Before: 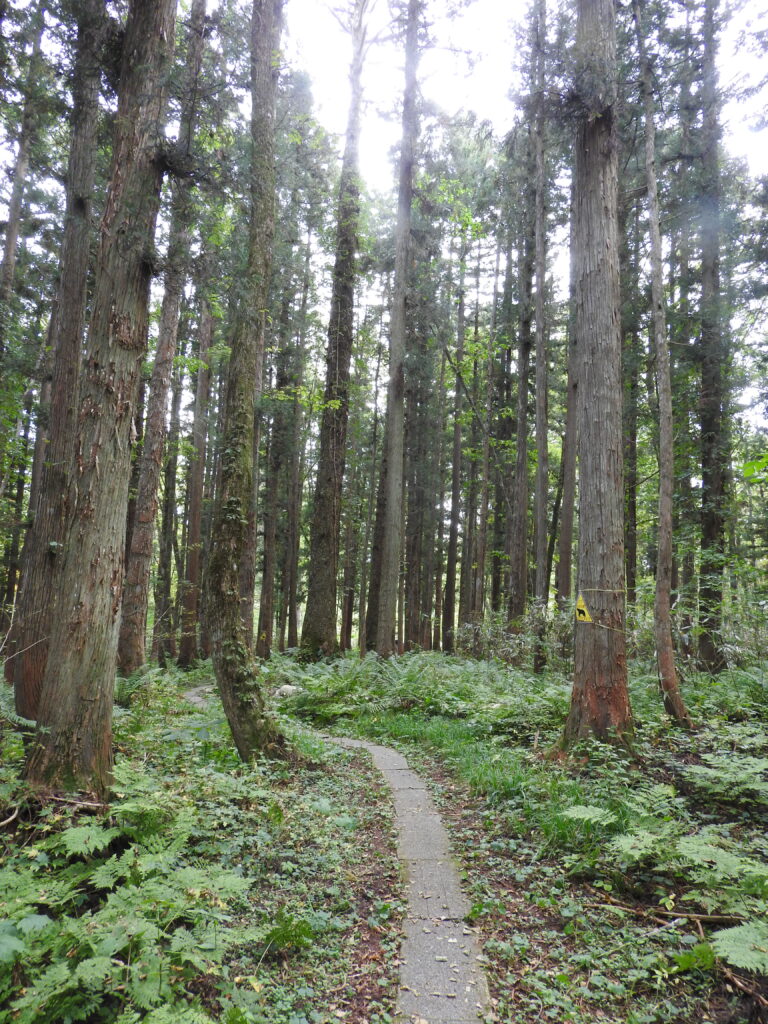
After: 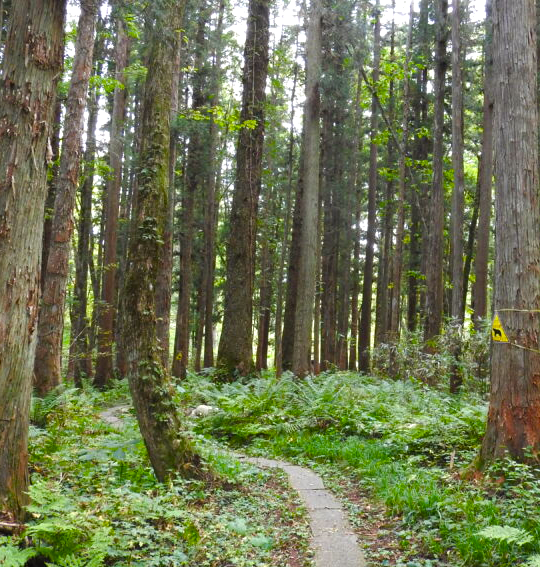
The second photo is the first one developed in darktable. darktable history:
color balance rgb: power › chroma 0.242%, power › hue 60.89°, linear chroma grading › shadows 18.999%, linear chroma grading › highlights 3.658%, linear chroma grading › mid-tones 9.771%, perceptual saturation grading › global saturation 29.552%, perceptual brilliance grading › highlights 9.43%, perceptual brilliance grading › mid-tones 5.441%
crop: left 10.944%, top 27.384%, right 18.239%, bottom 17.171%
